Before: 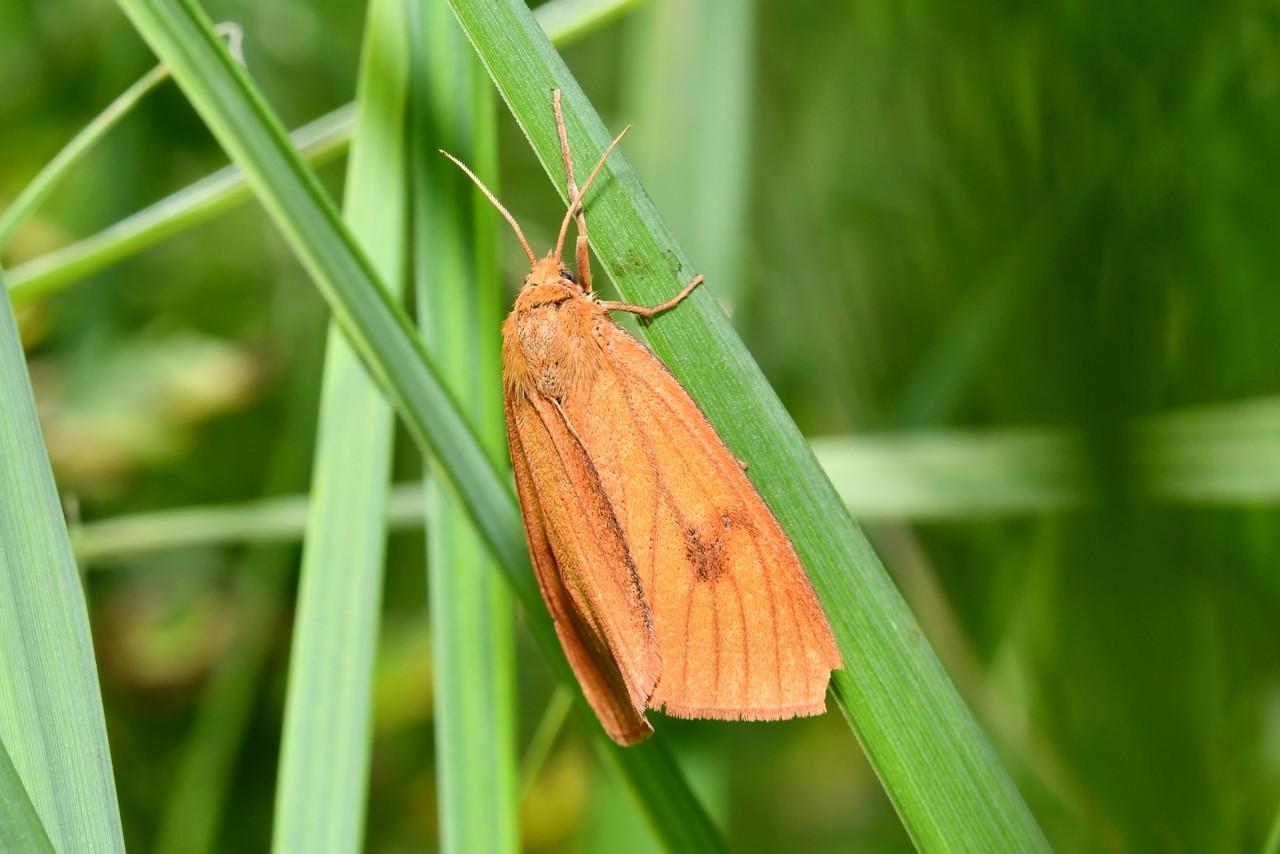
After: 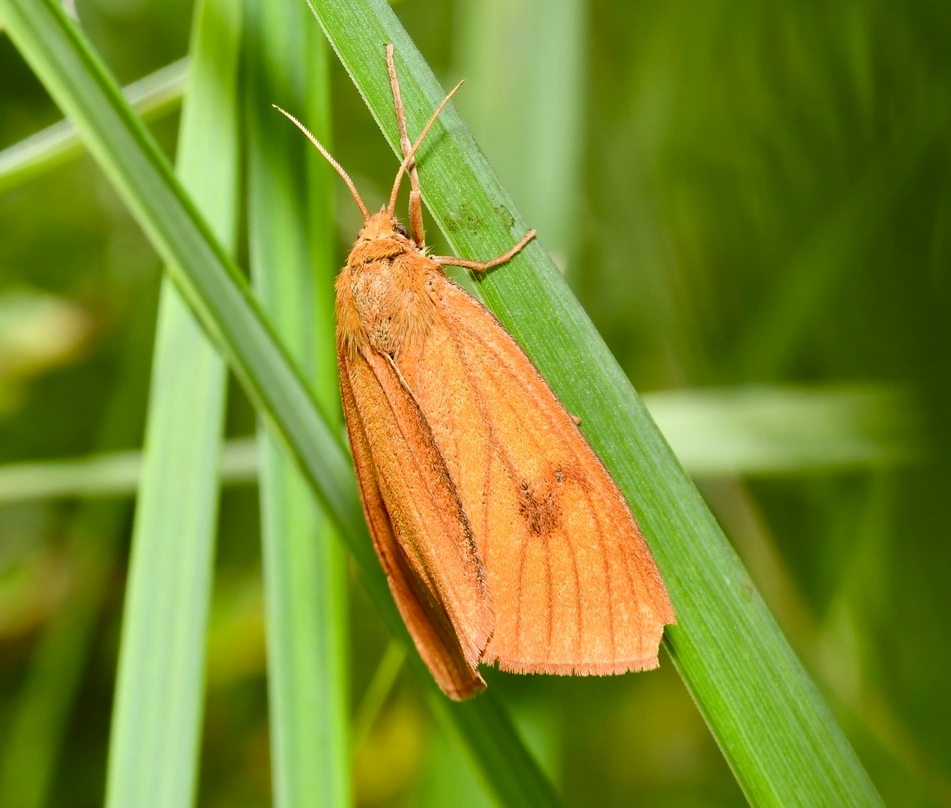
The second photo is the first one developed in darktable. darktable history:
crop and rotate: left 13.094%, top 5.33%, right 12.562%
color correction: highlights a* -0.571, highlights b* 0.177, shadows a* 4.85, shadows b* 20.05
